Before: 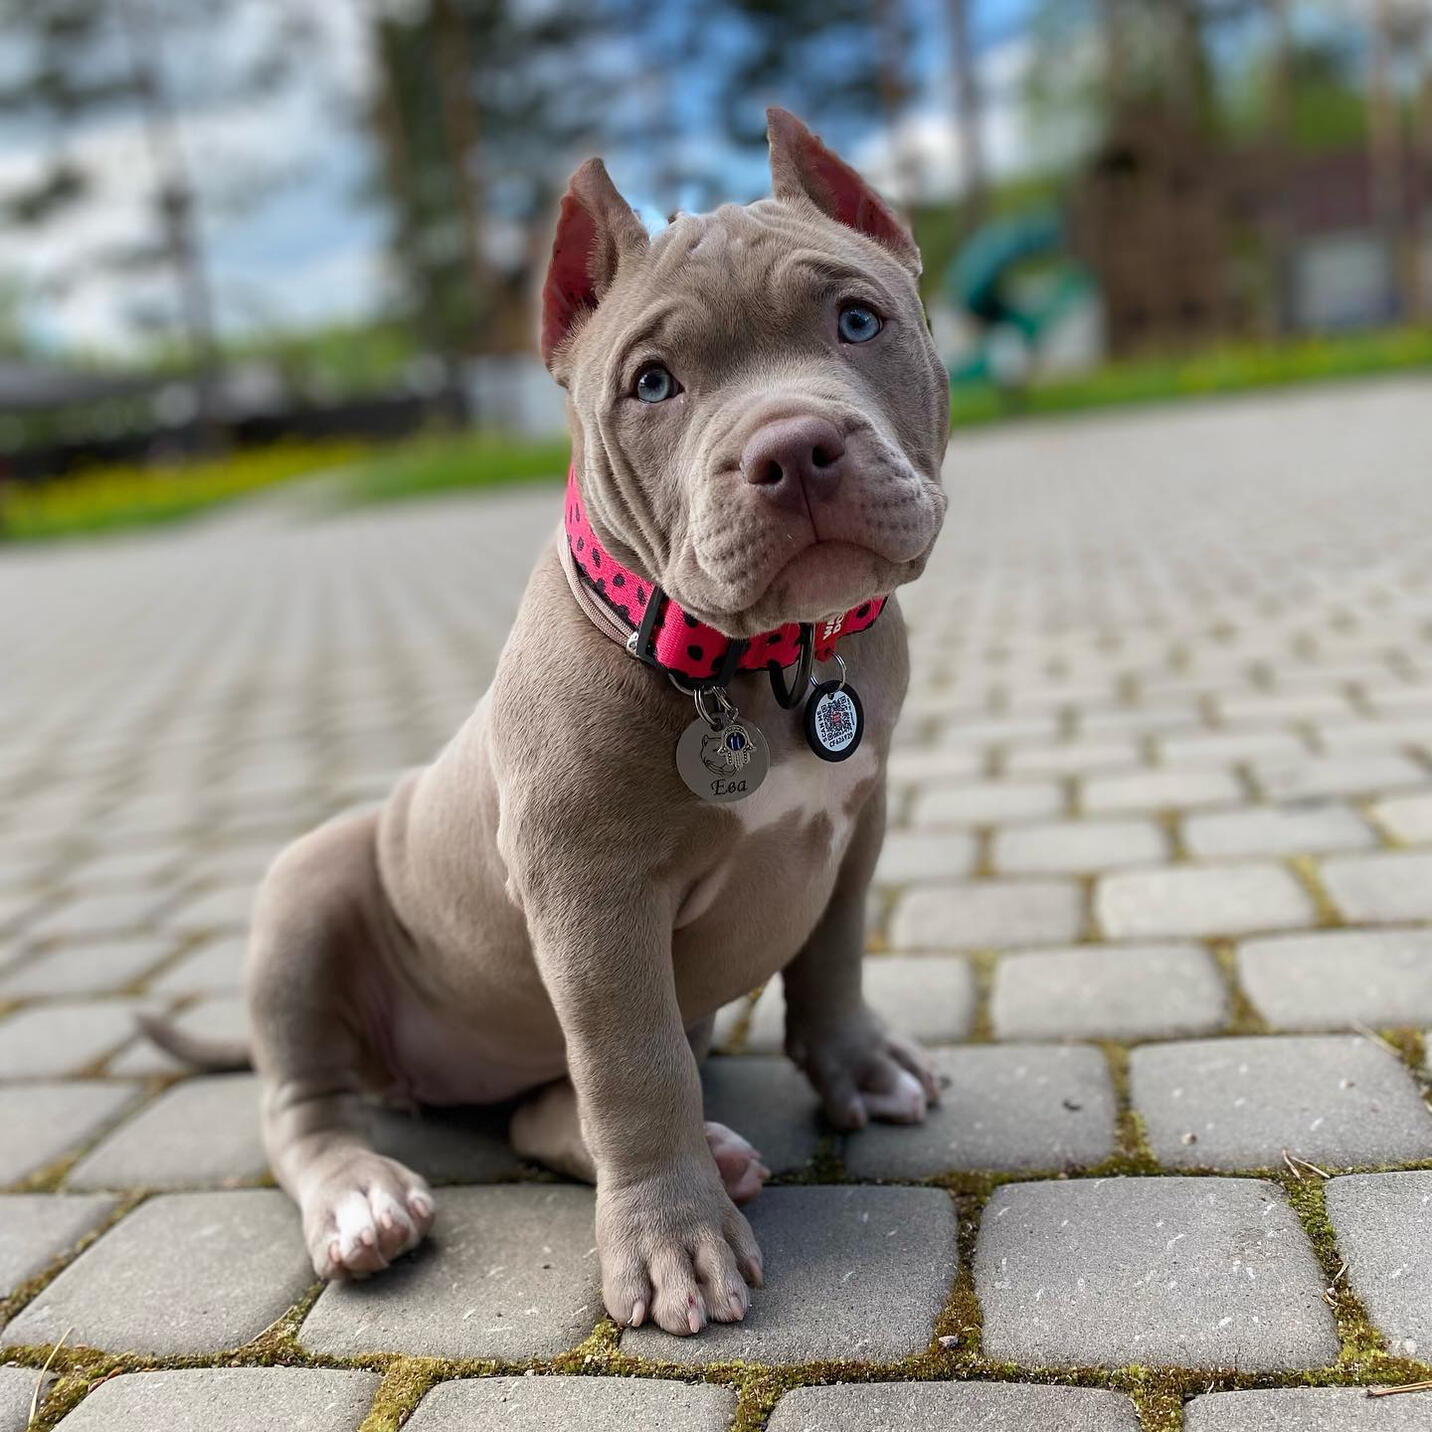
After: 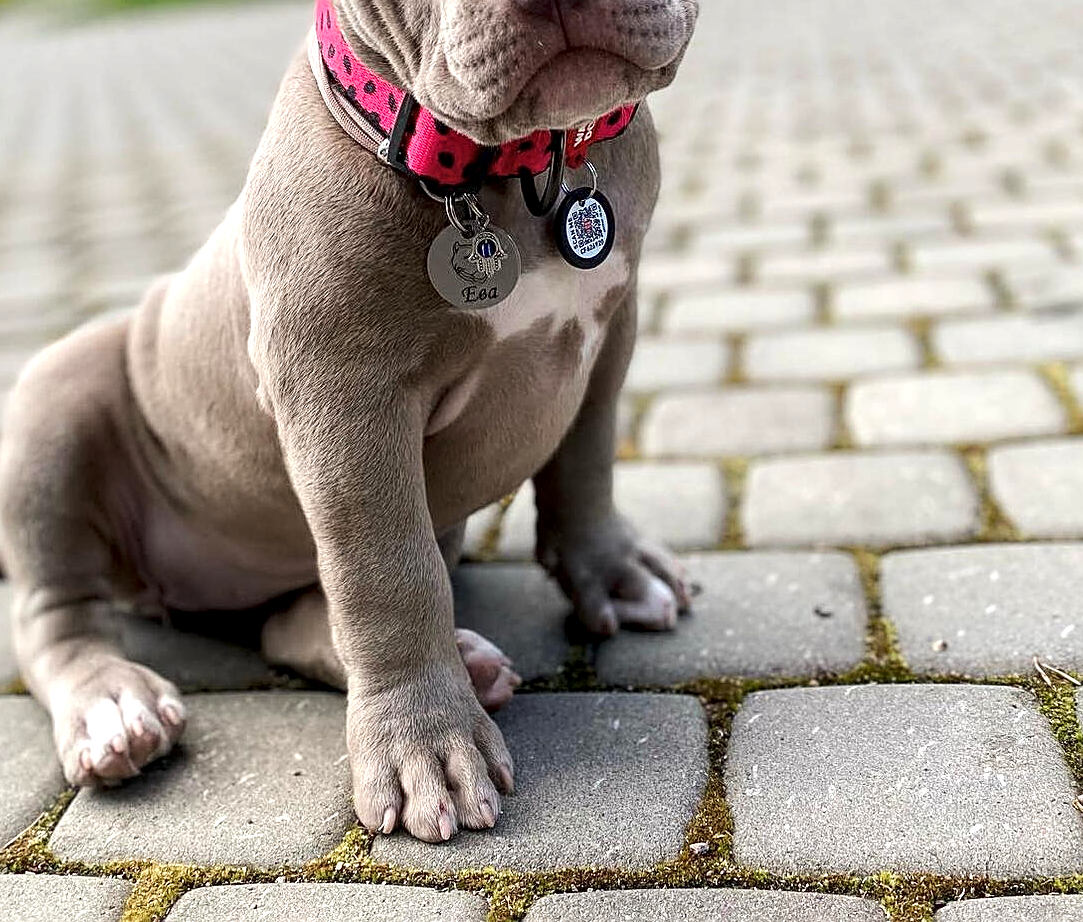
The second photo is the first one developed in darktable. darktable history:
exposure: black level correction 0.001, exposure 0.299 EV, compensate exposure bias true, compensate highlight preservation false
crop and rotate: left 17.453%, top 34.547%, right 6.852%, bottom 1%
local contrast: highlights 95%, shadows 90%, detail 160%, midtone range 0.2
tone curve: curves: ch0 [(0, 0.01) (0.037, 0.032) (0.131, 0.108) (0.275, 0.258) (0.483, 0.512) (0.61, 0.661) (0.696, 0.742) (0.792, 0.834) (0.911, 0.936) (0.997, 0.995)]; ch1 [(0, 0) (0.308, 0.29) (0.425, 0.411) (0.503, 0.502) (0.551, 0.563) (0.683, 0.706) (0.746, 0.77) (1, 1)]; ch2 [(0, 0) (0.246, 0.233) (0.36, 0.352) (0.415, 0.415) (0.485, 0.487) (0.502, 0.502) (0.525, 0.523) (0.545, 0.552) (0.587, 0.6) (0.636, 0.652) (0.711, 0.729) (0.845, 0.855) (0.998, 0.977)], color space Lab, linked channels, preserve colors none
sharpen: on, module defaults
